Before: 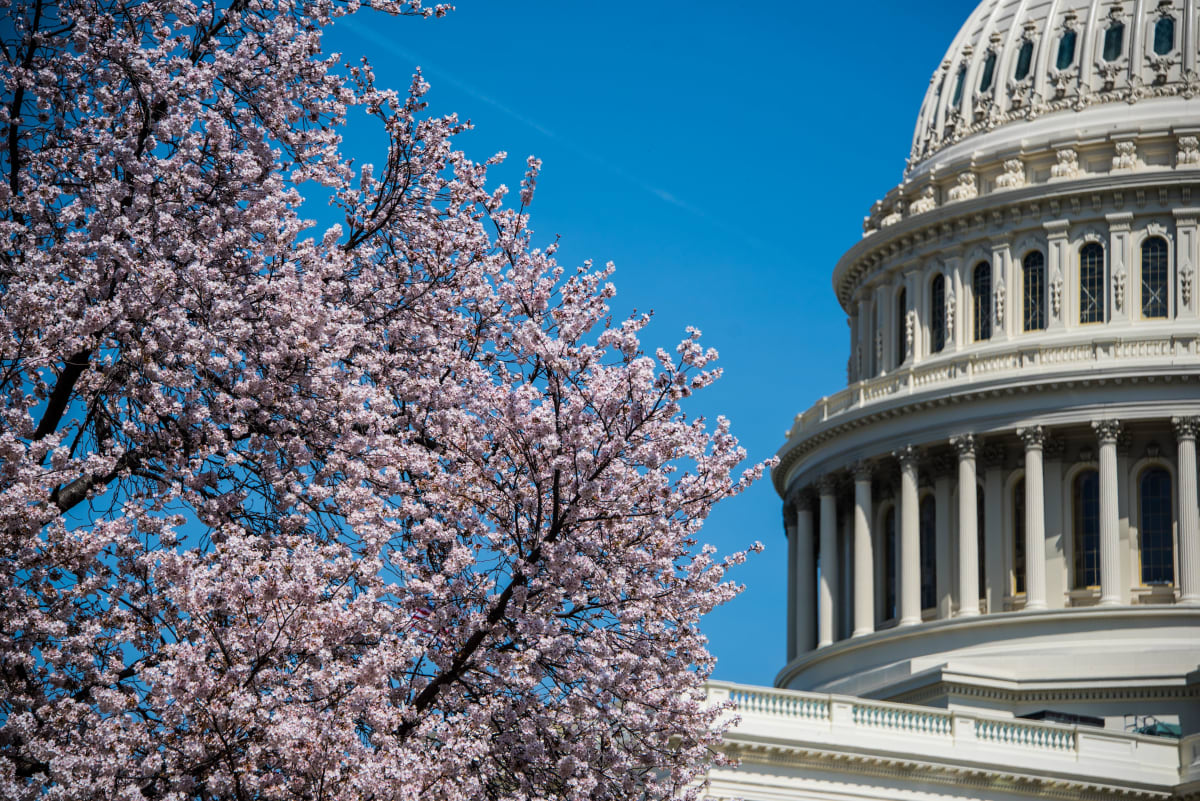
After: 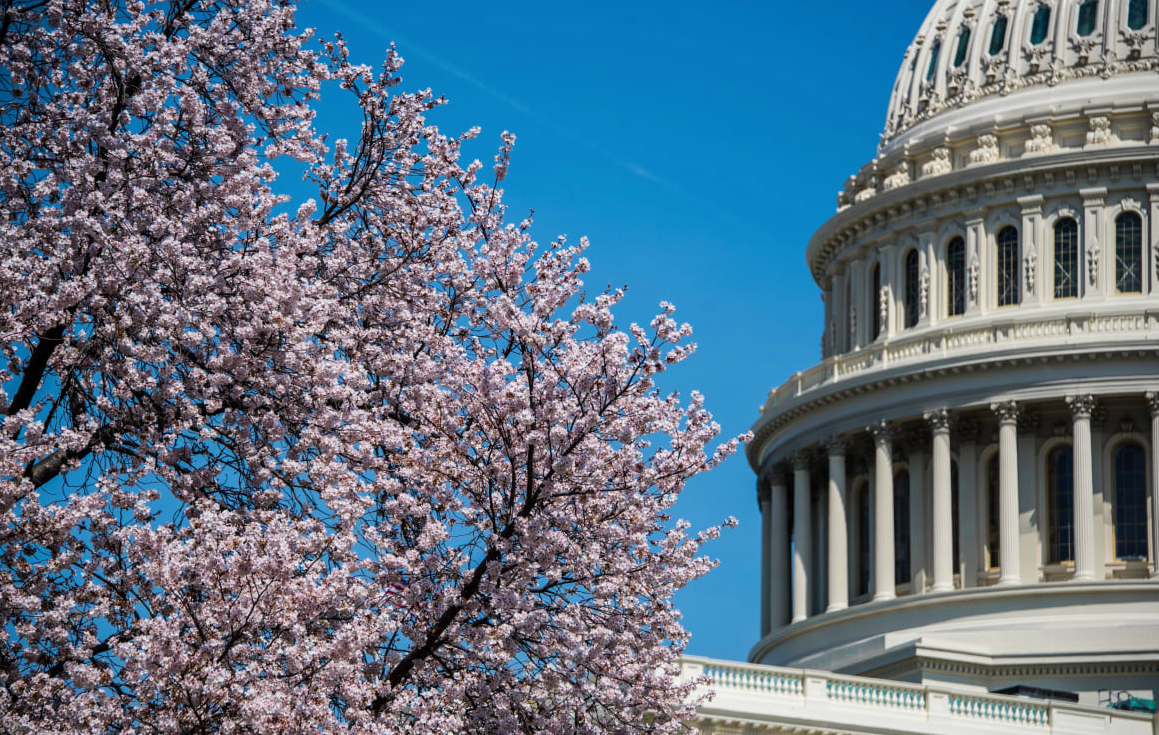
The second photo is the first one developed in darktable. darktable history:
color zones: curves: ch0 [(0.25, 0.5) (0.423, 0.5) (0.443, 0.5) (0.521, 0.756) (0.568, 0.5) (0.576, 0.5) (0.75, 0.5)]; ch1 [(0.25, 0.5) (0.423, 0.5) (0.443, 0.5) (0.539, 0.873) (0.624, 0.565) (0.631, 0.5) (0.75, 0.5)]
crop: left 2.196%, top 3.225%, right 1.144%, bottom 4.897%
